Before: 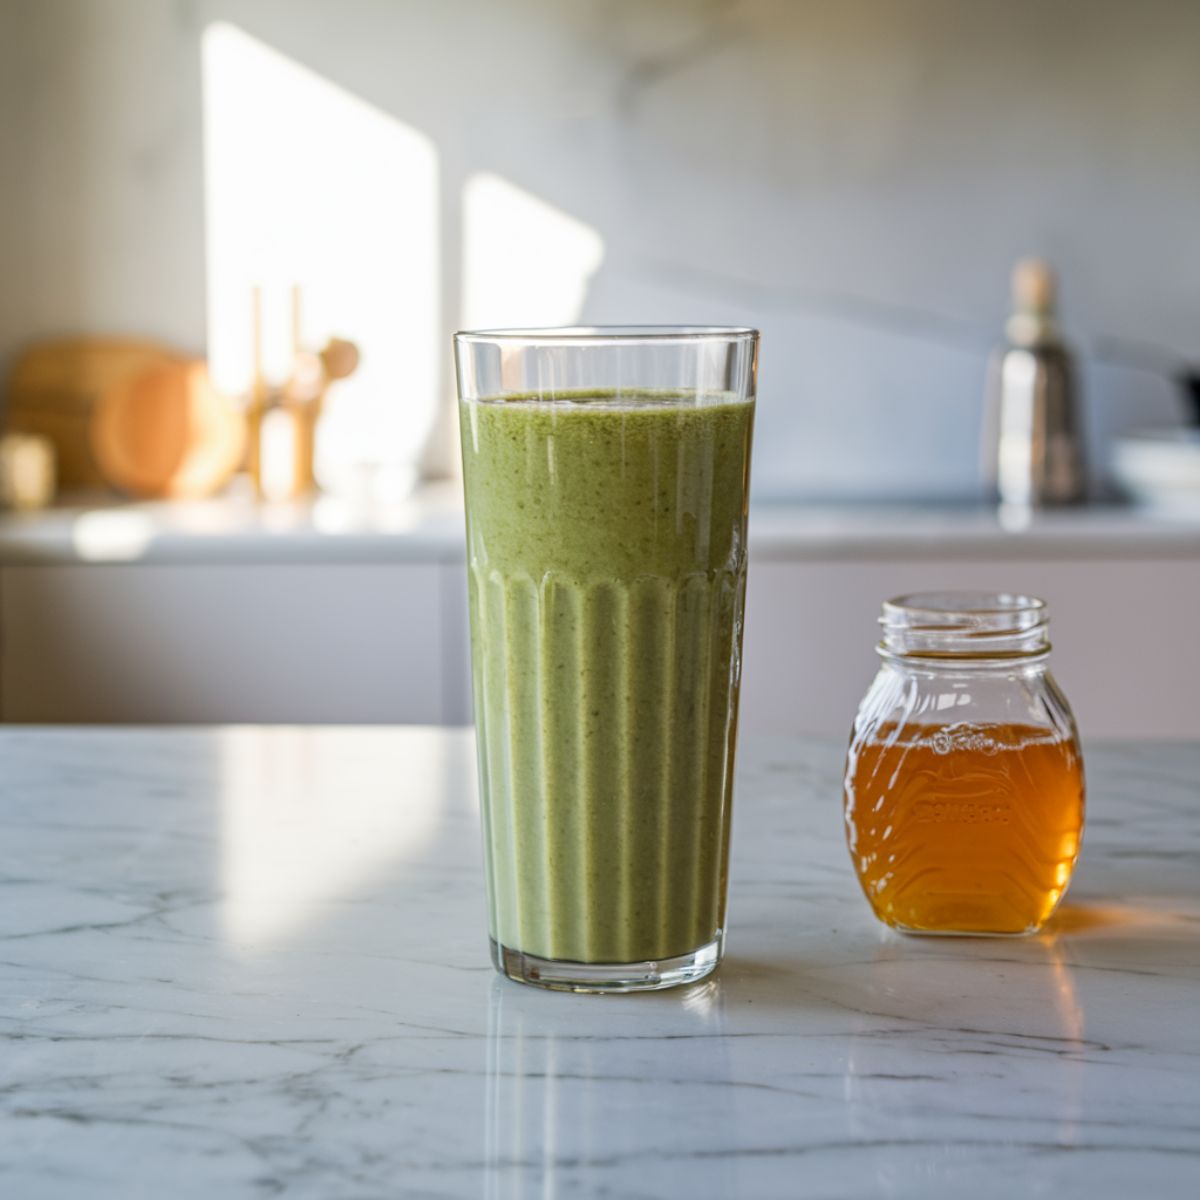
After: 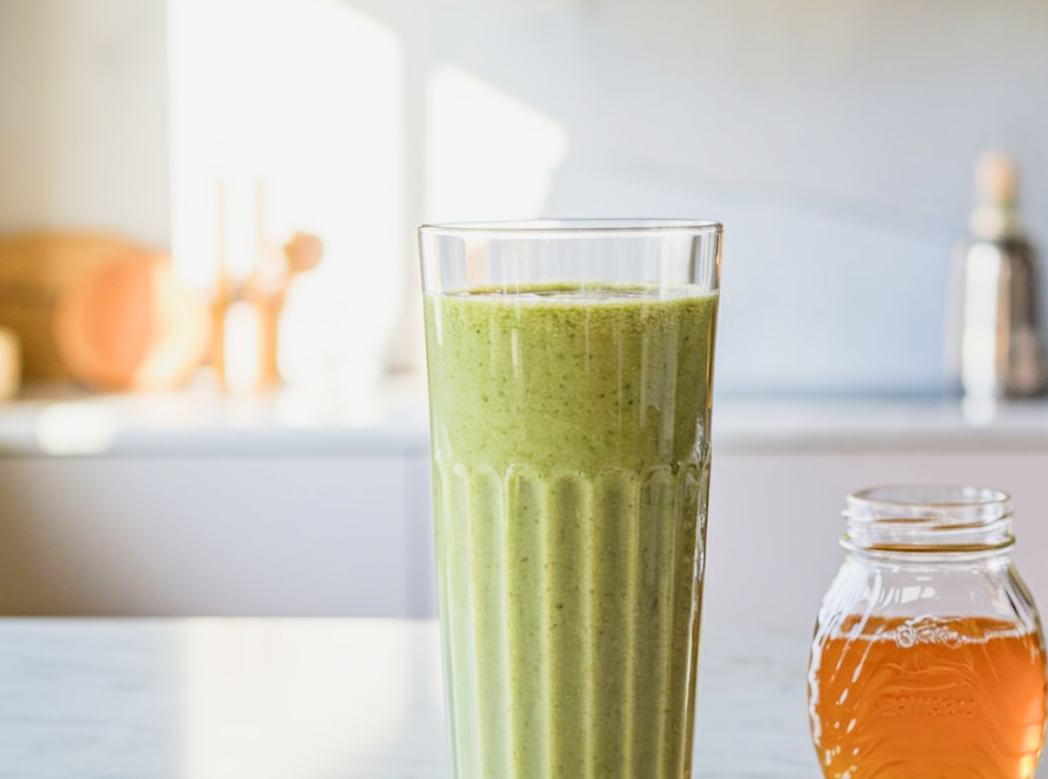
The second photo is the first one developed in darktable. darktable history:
crop: left 3.005%, top 8.958%, right 9.635%, bottom 26.115%
exposure: black level correction 0, exposure 1.121 EV, compensate highlight preservation false
filmic rgb: black relative exposure -7.65 EV, white relative exposure 4.56 EV, hardness 3.61, contrast 1.06
